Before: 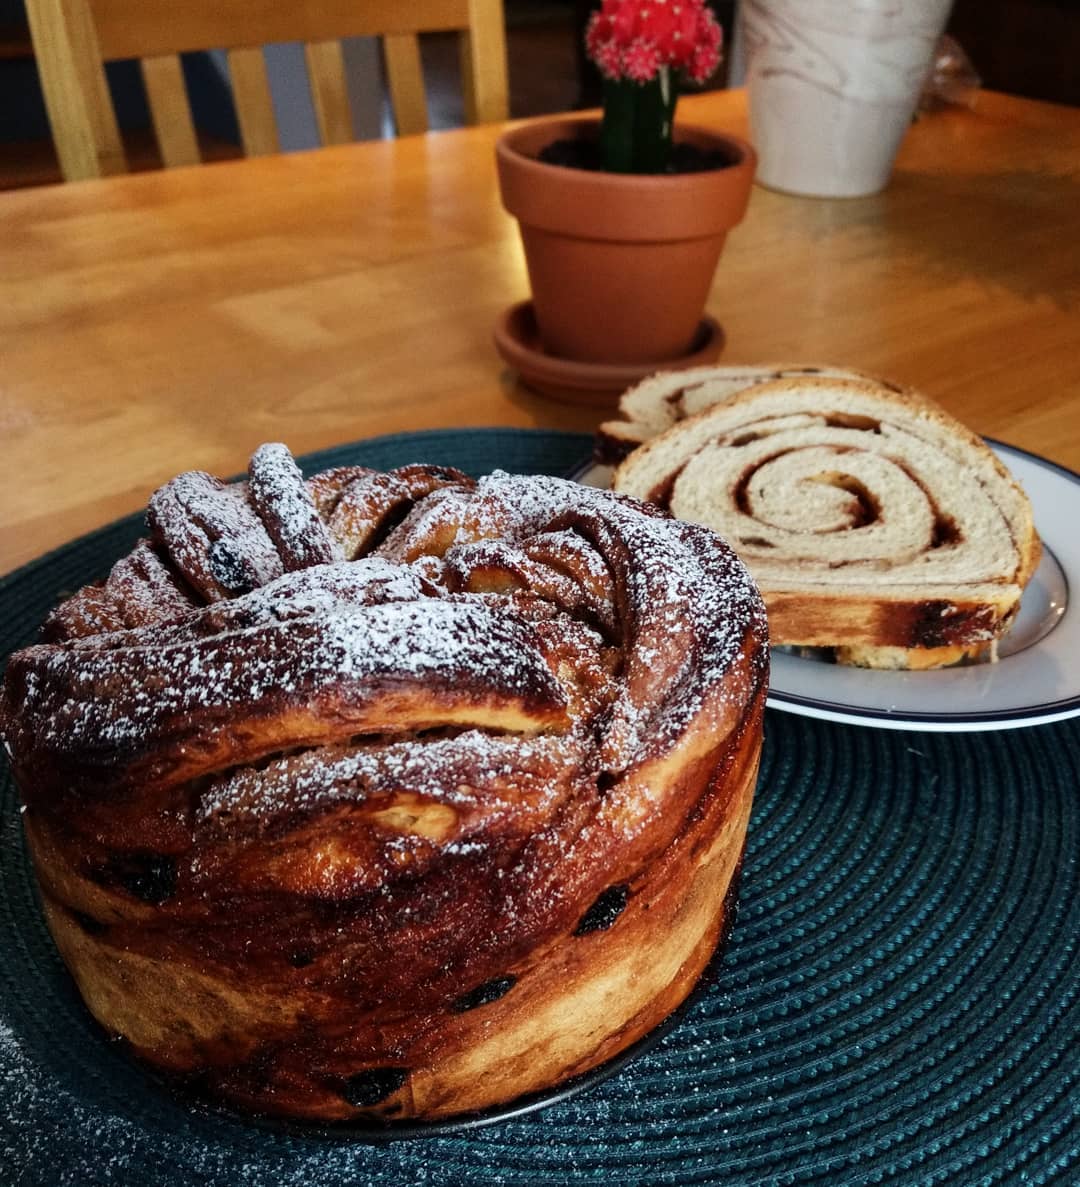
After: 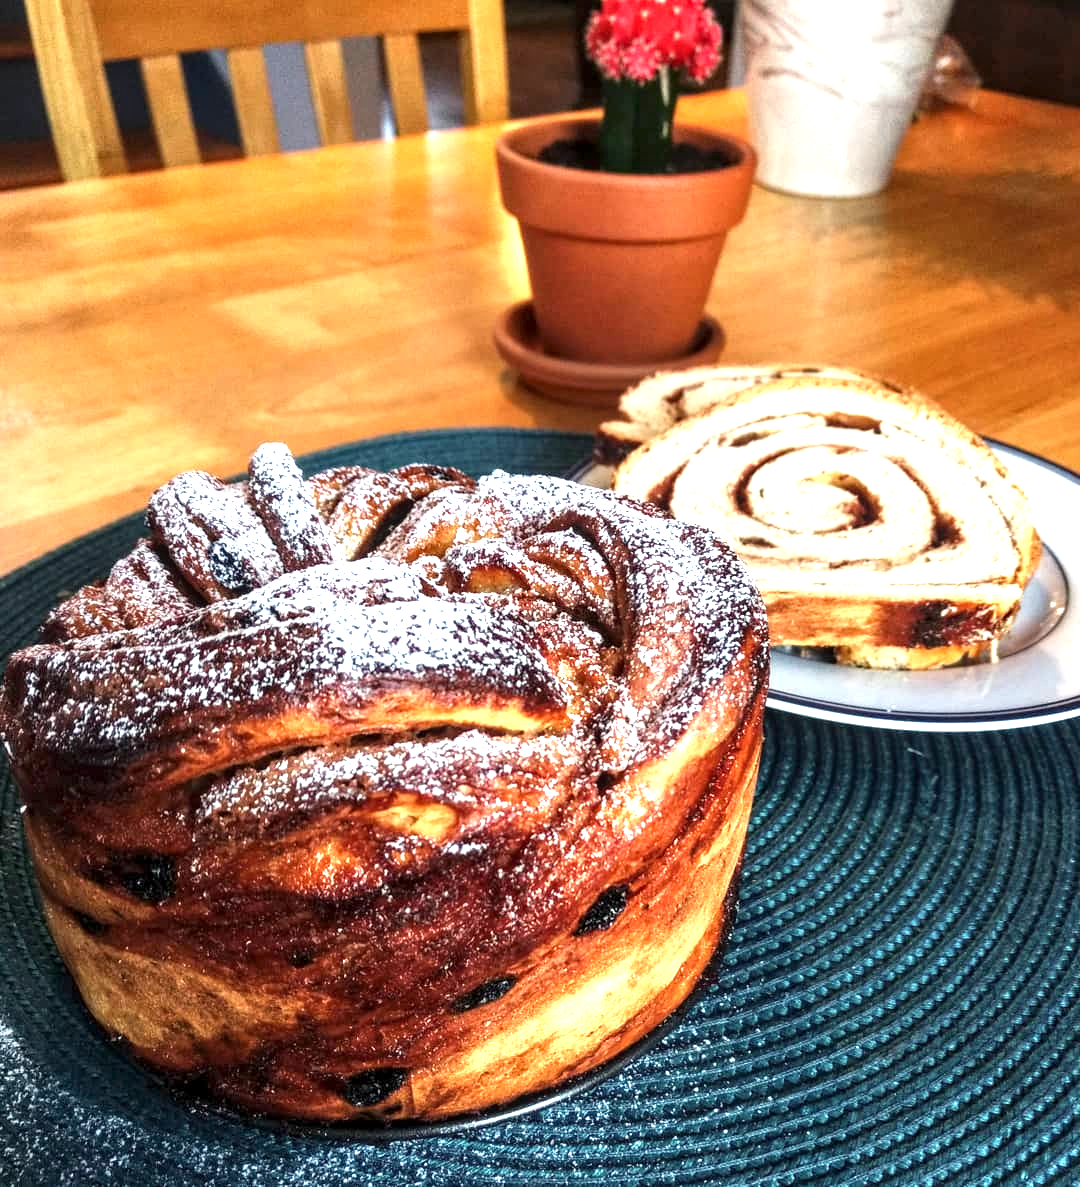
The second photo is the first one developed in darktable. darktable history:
exposure: black level correction 0, exposure 1.45 EV, compensate exposure bias true, compensate highlight preservation false
local contrast: detail 130%
